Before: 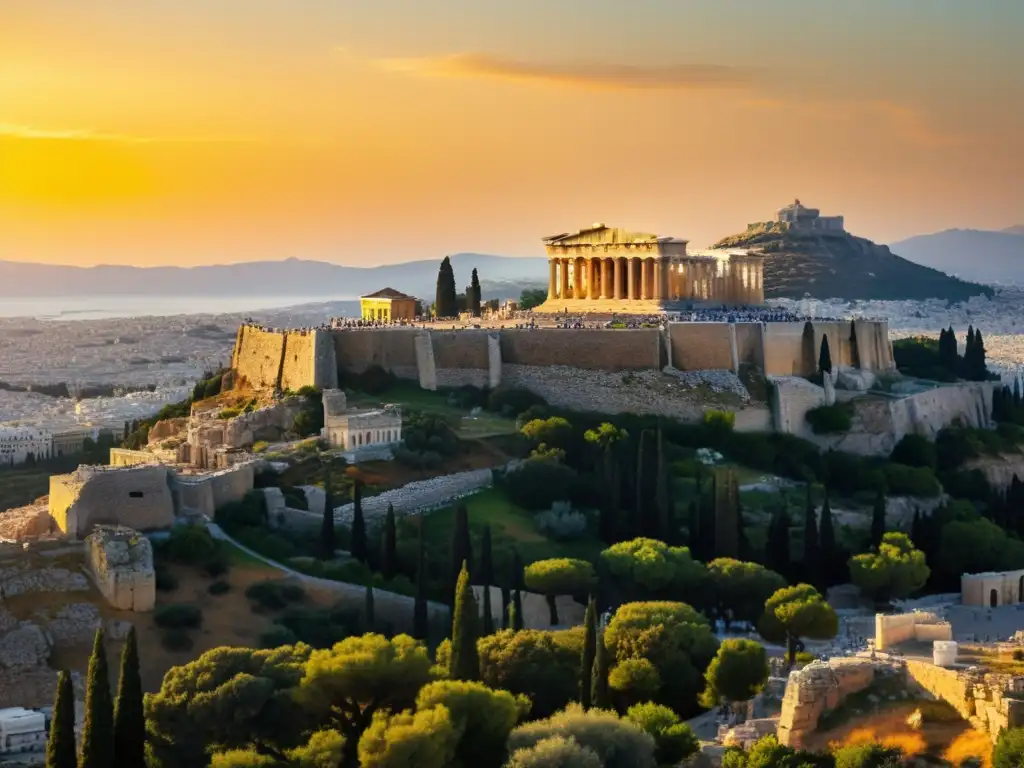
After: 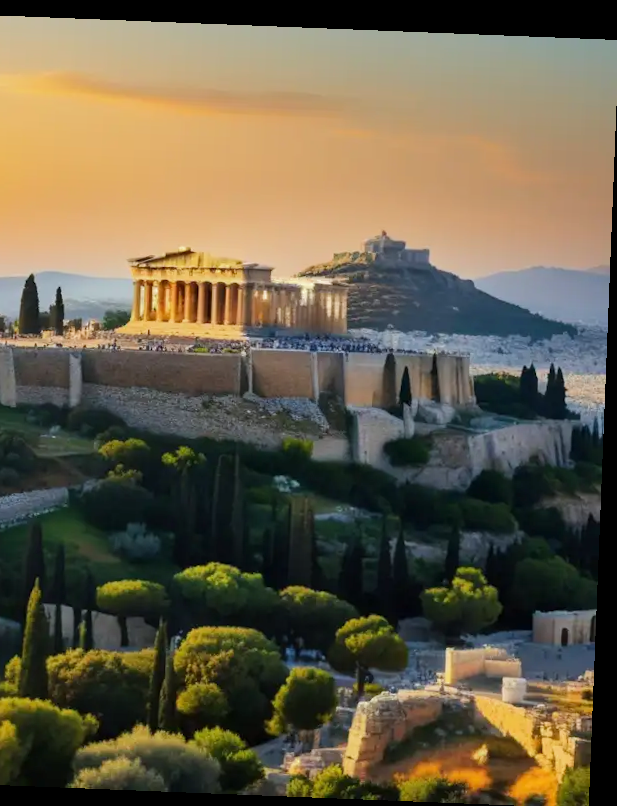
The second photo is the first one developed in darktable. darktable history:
base curve: curves: ch0 [(0, 0) (0.235, 0.266) (0.503, 0.496) (0.786, 0.72) (1, 1)]
white balance: red 0.982, blue 1.018
crop: left 41.402%
rotate and perspective: rotation 2.27°, automatic cropping off
